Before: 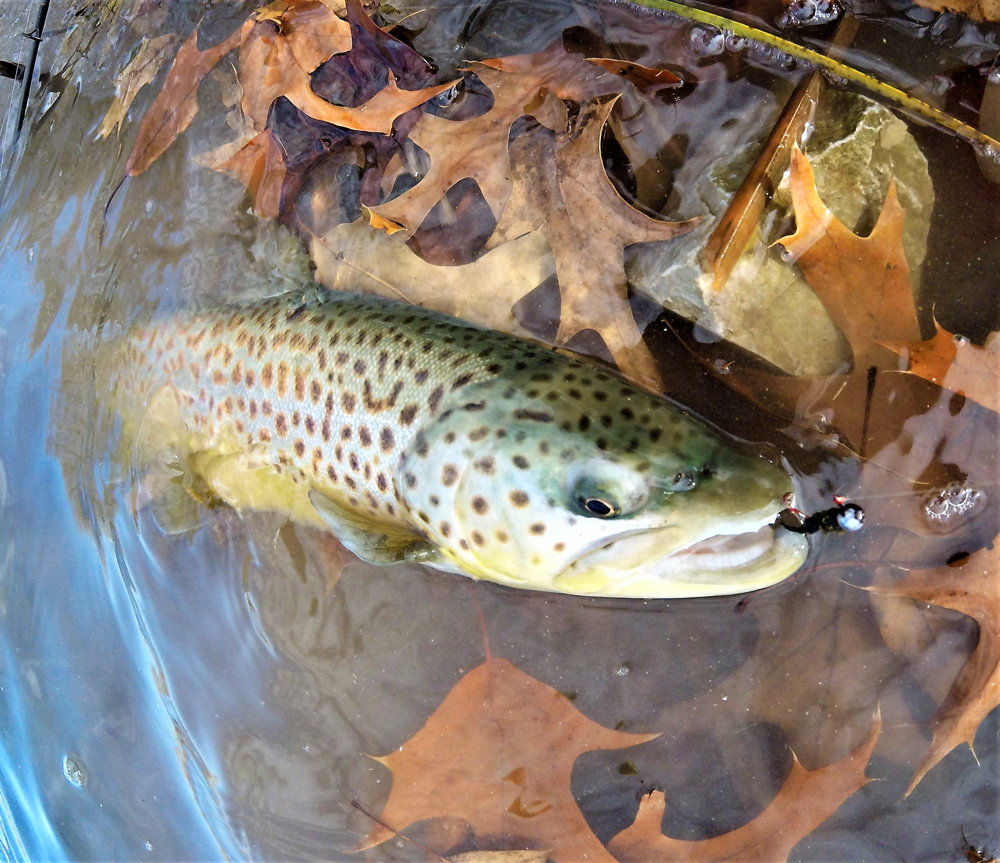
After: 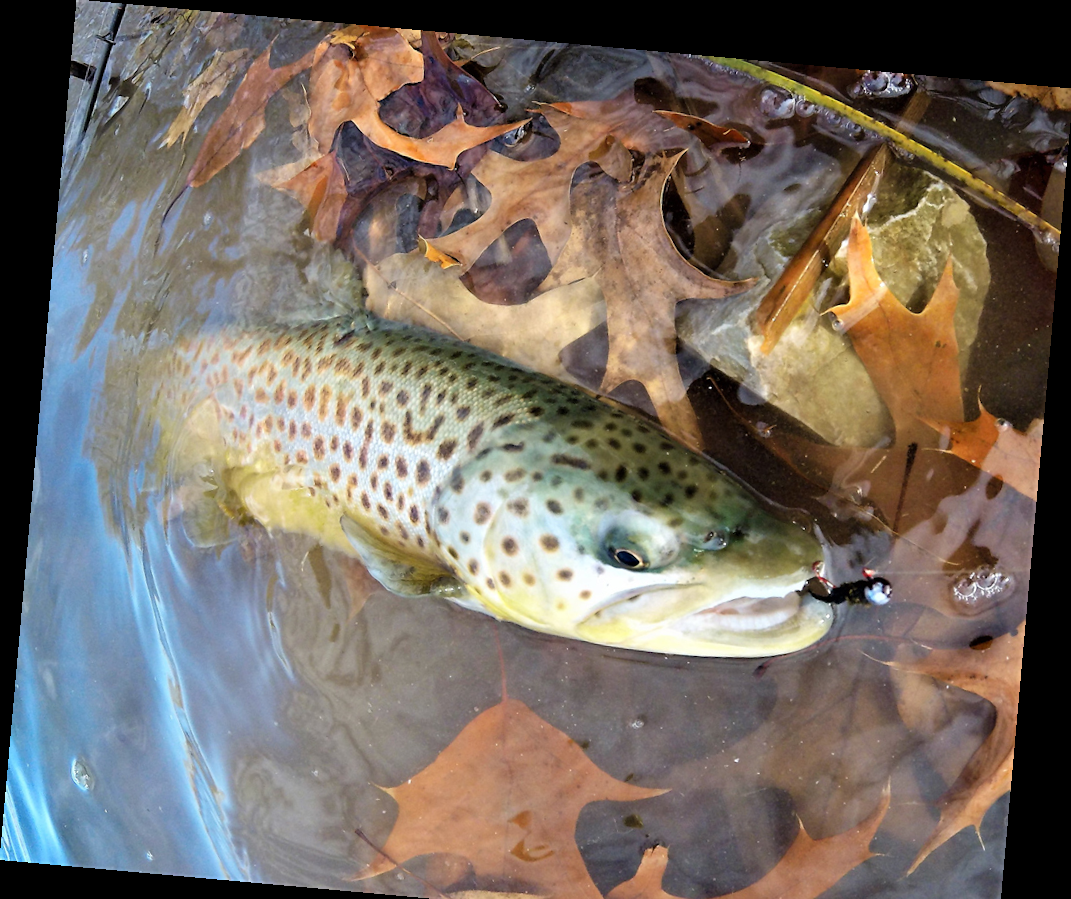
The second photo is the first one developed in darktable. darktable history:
rotate and perspective: rotation 5.12°, automatic cropping off
crop and rotate: top 0%, bottom 5.097%
